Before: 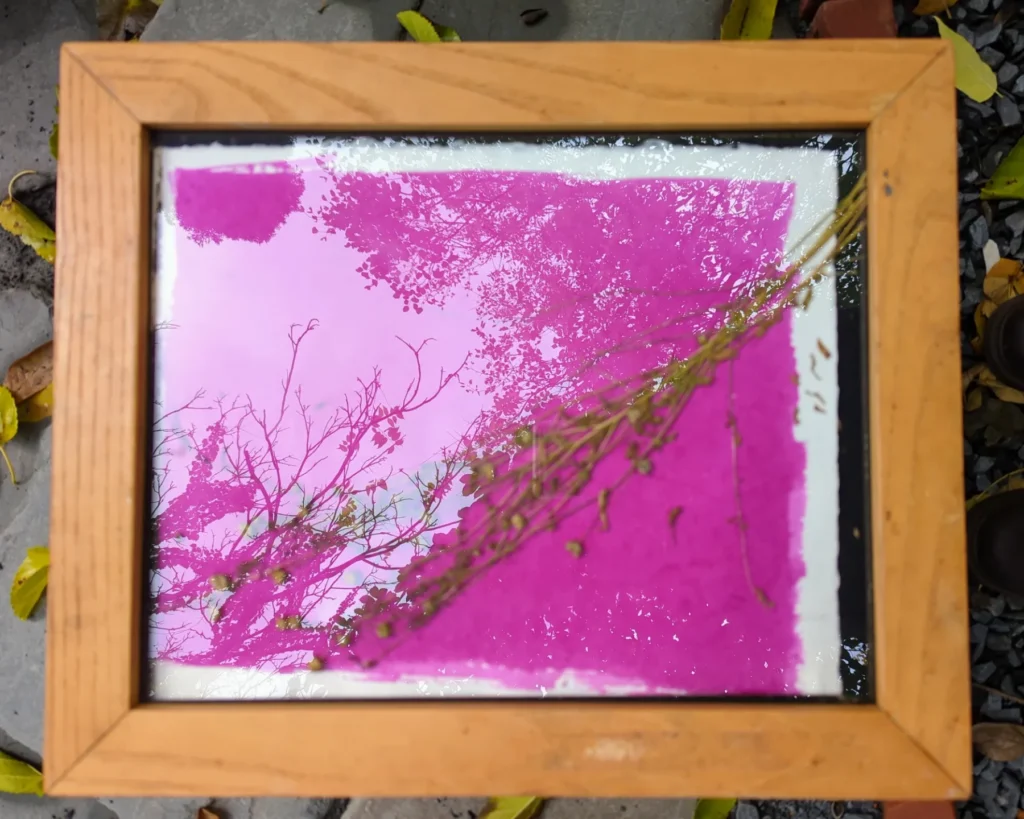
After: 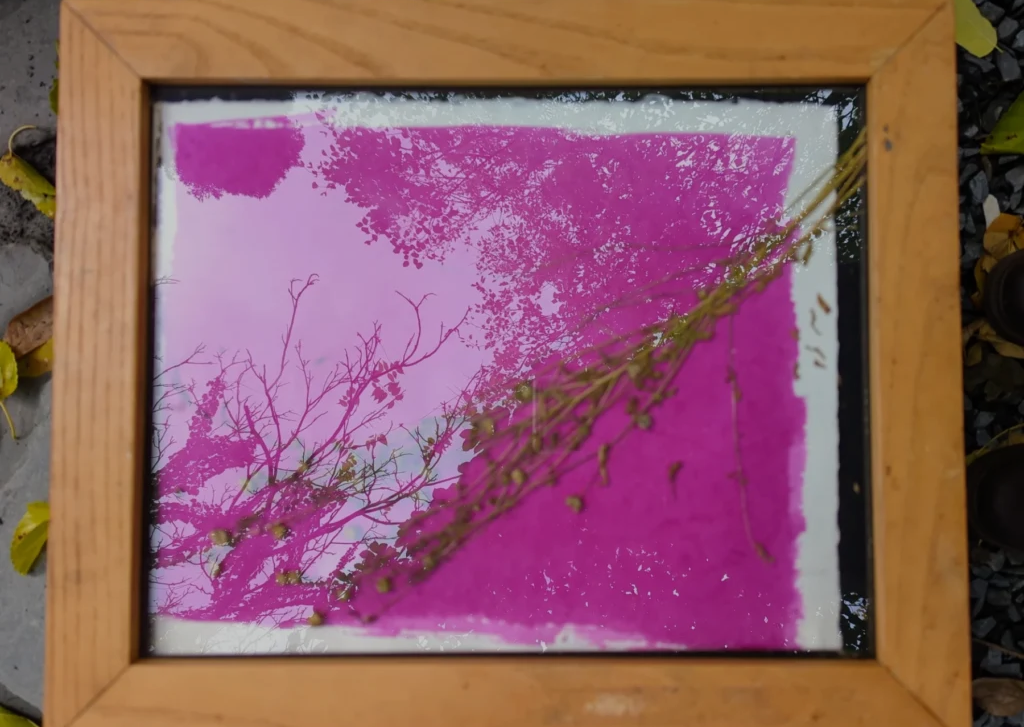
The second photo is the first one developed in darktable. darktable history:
crop and rotate: top 5.609%, bottom 5.609%
exposure: black level correction 0, exposure -0.721 EV, compensate highlight preservation false
